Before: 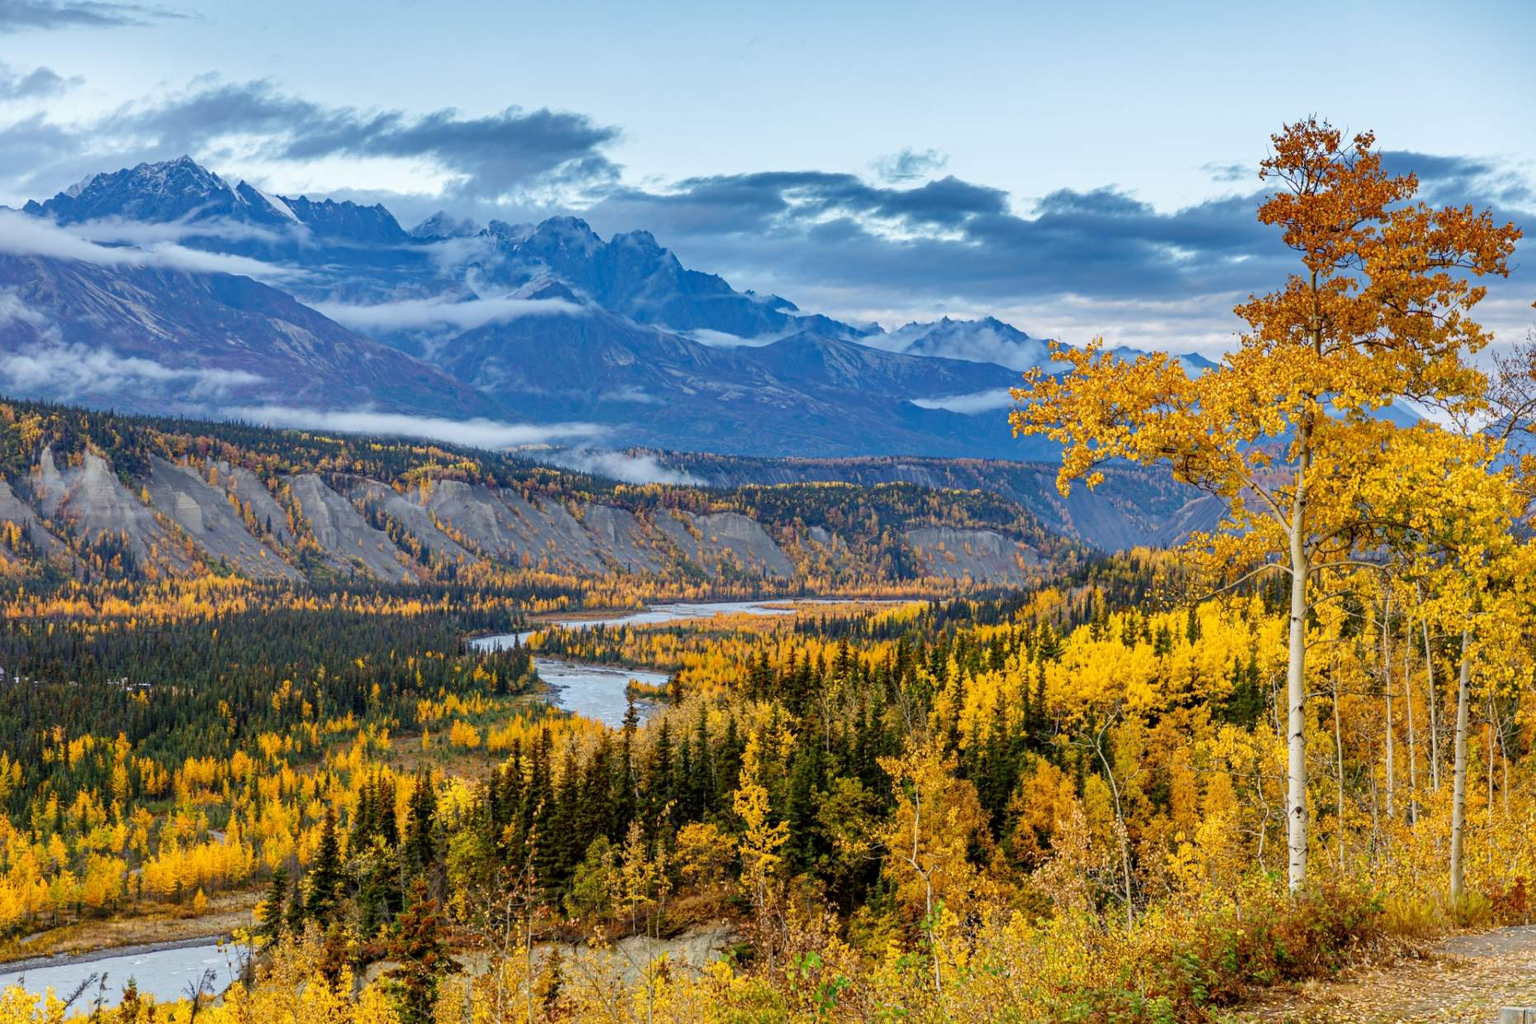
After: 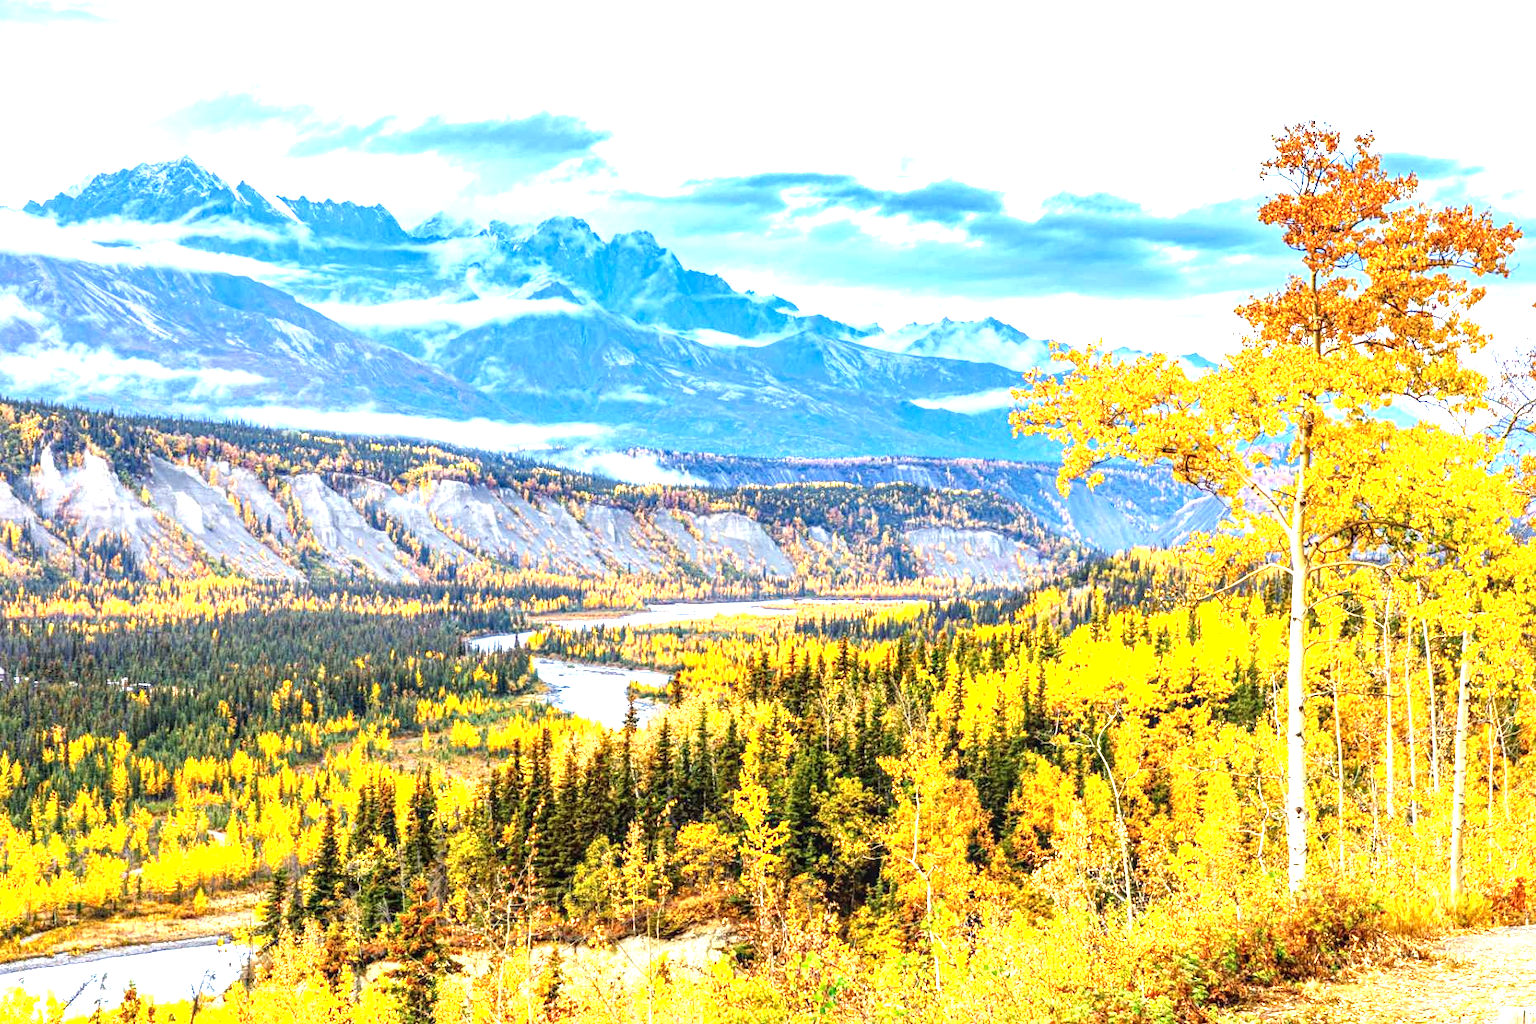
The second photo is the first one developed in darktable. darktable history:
local contrast: on, module defaults
exposure: black level correction 0, exposure 1.907 EV, compensate highlight preservation false
contrast brightness saturation: contrast 0.078, saturation 0.019
